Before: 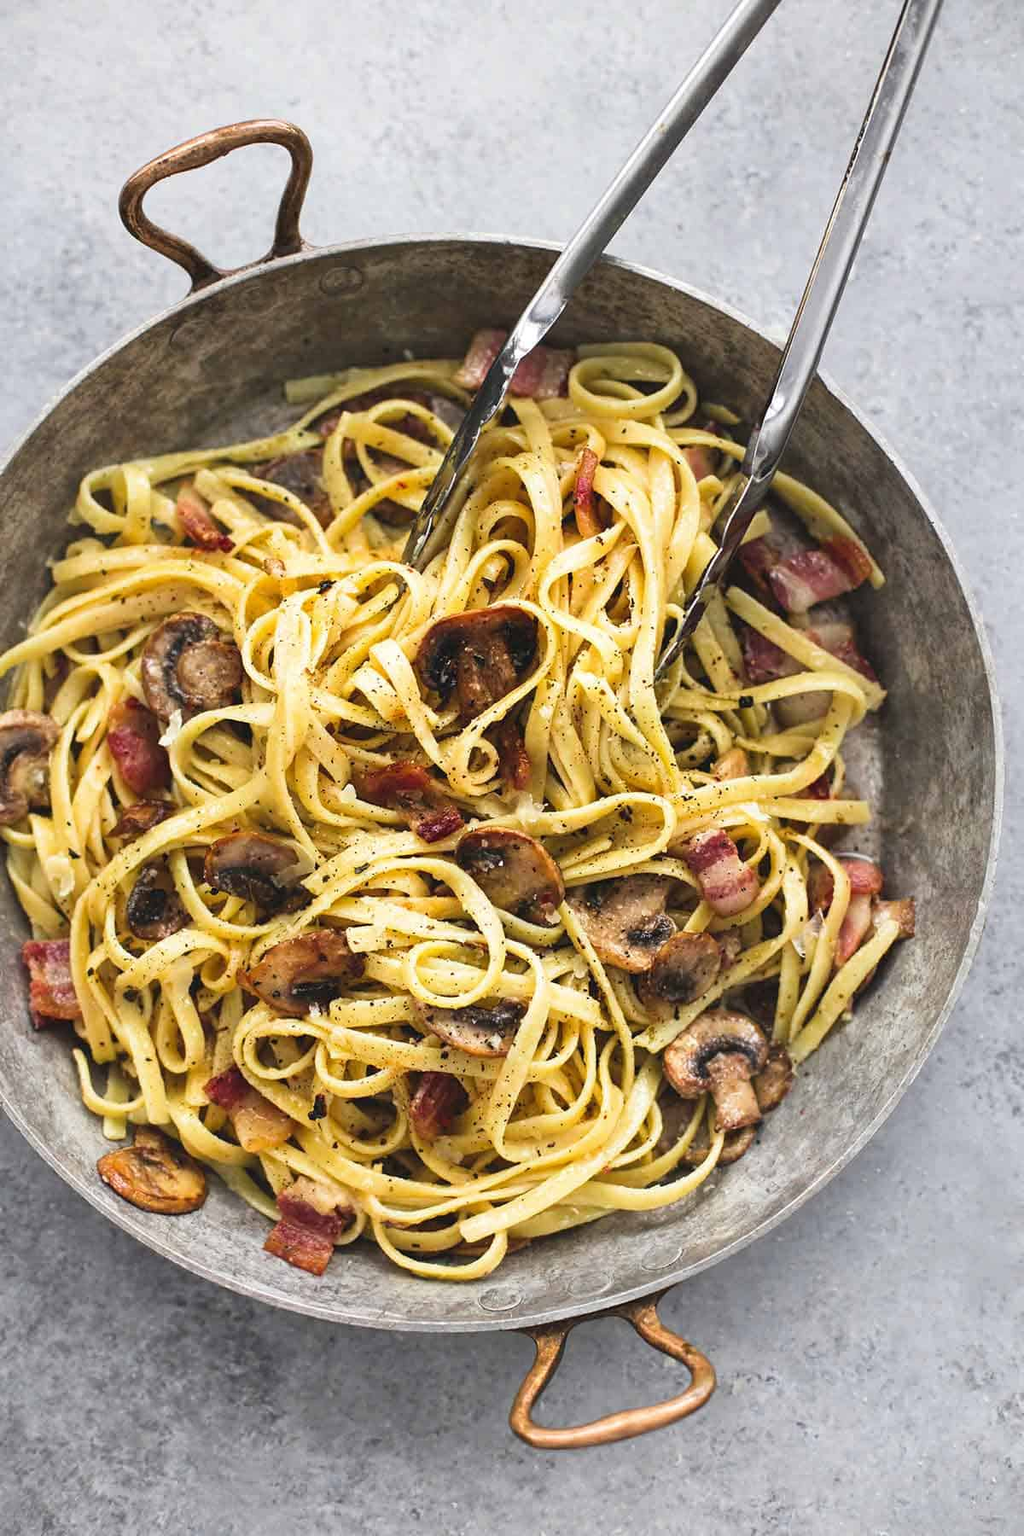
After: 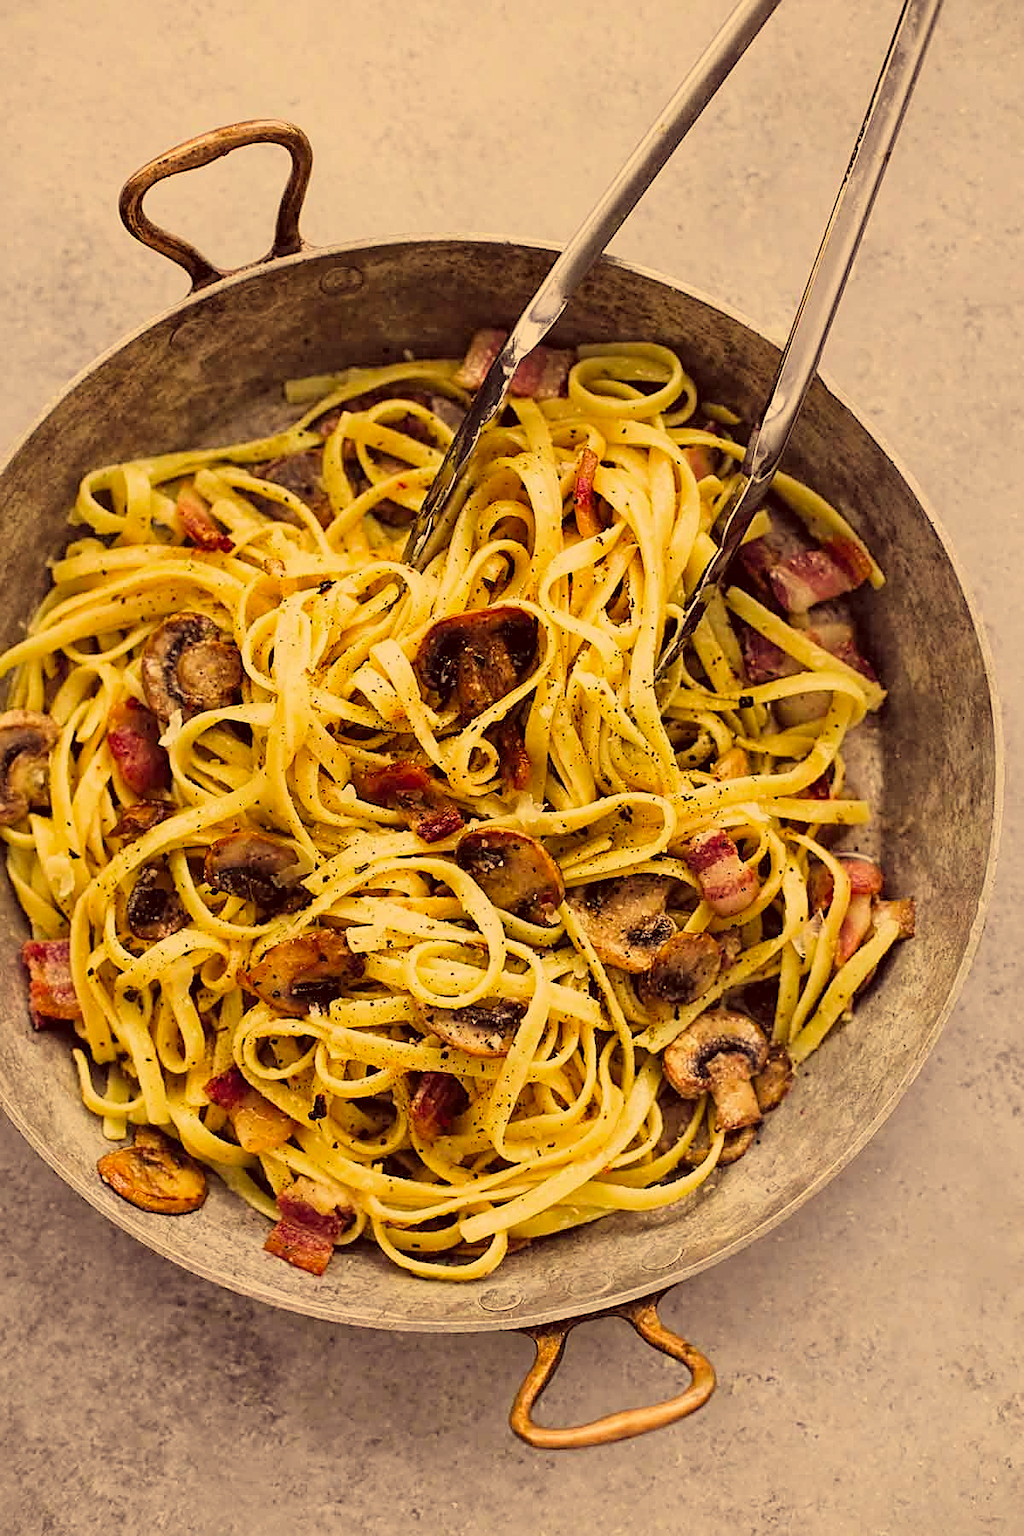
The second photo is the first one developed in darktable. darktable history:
color correction: highlights a* 9.7, highlights b* 39.21, shadows a* 14.12, shadows b* 3.08
sharpen: on, module defaults
filmic rgb: black relative exposure -7.91 EV, white relative exposure 4.18 EV, threshold 3.03 EV, hardness 4.02, latitude 51.75%, contrast 1.013, shadows ↔ highlights balance 6.18%, color science v4 (2020), enable highlight reconstruction true
